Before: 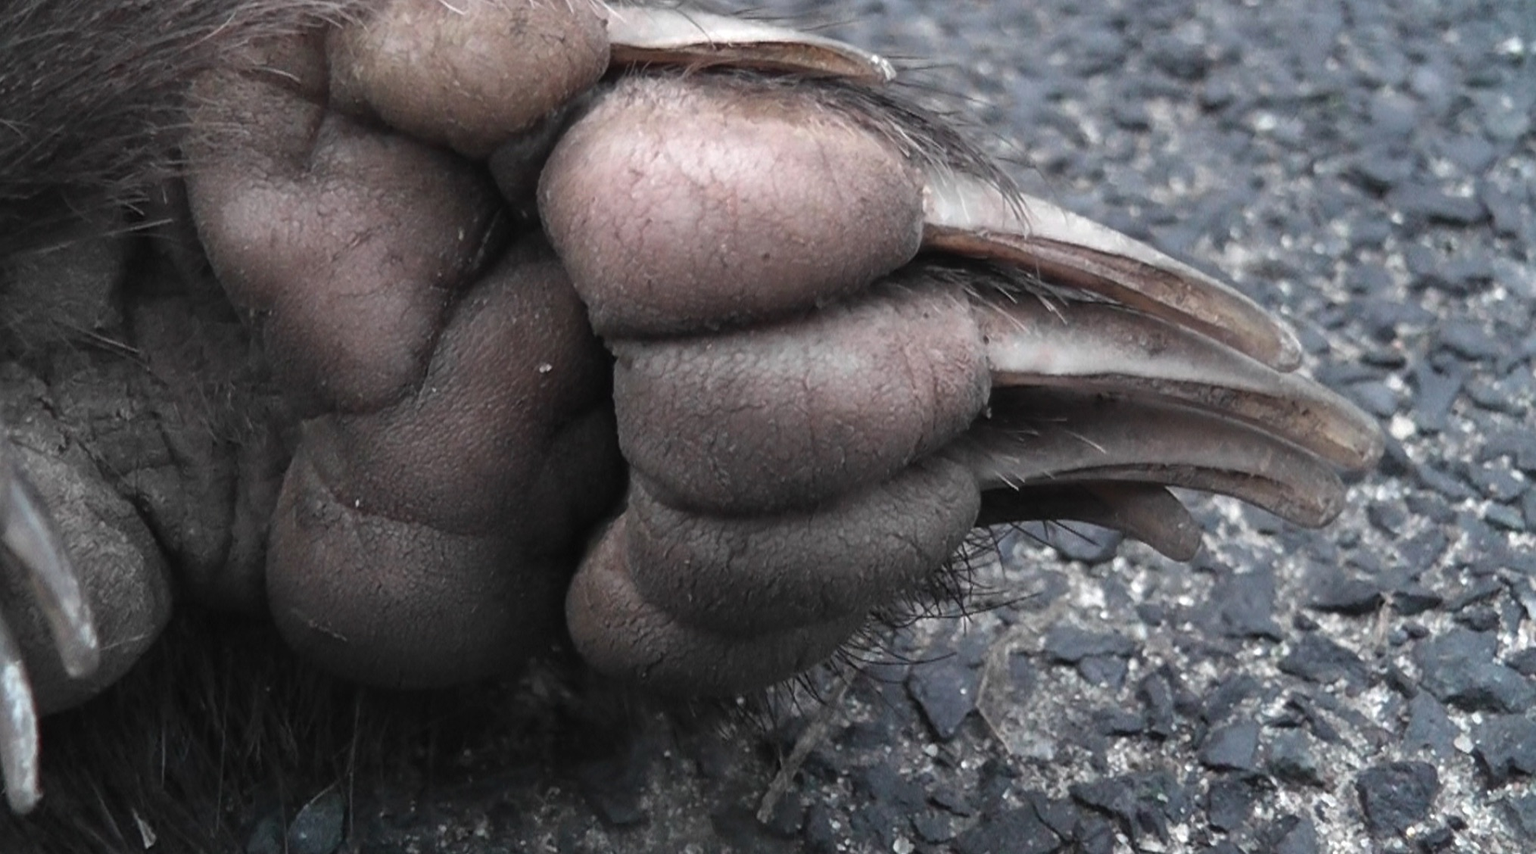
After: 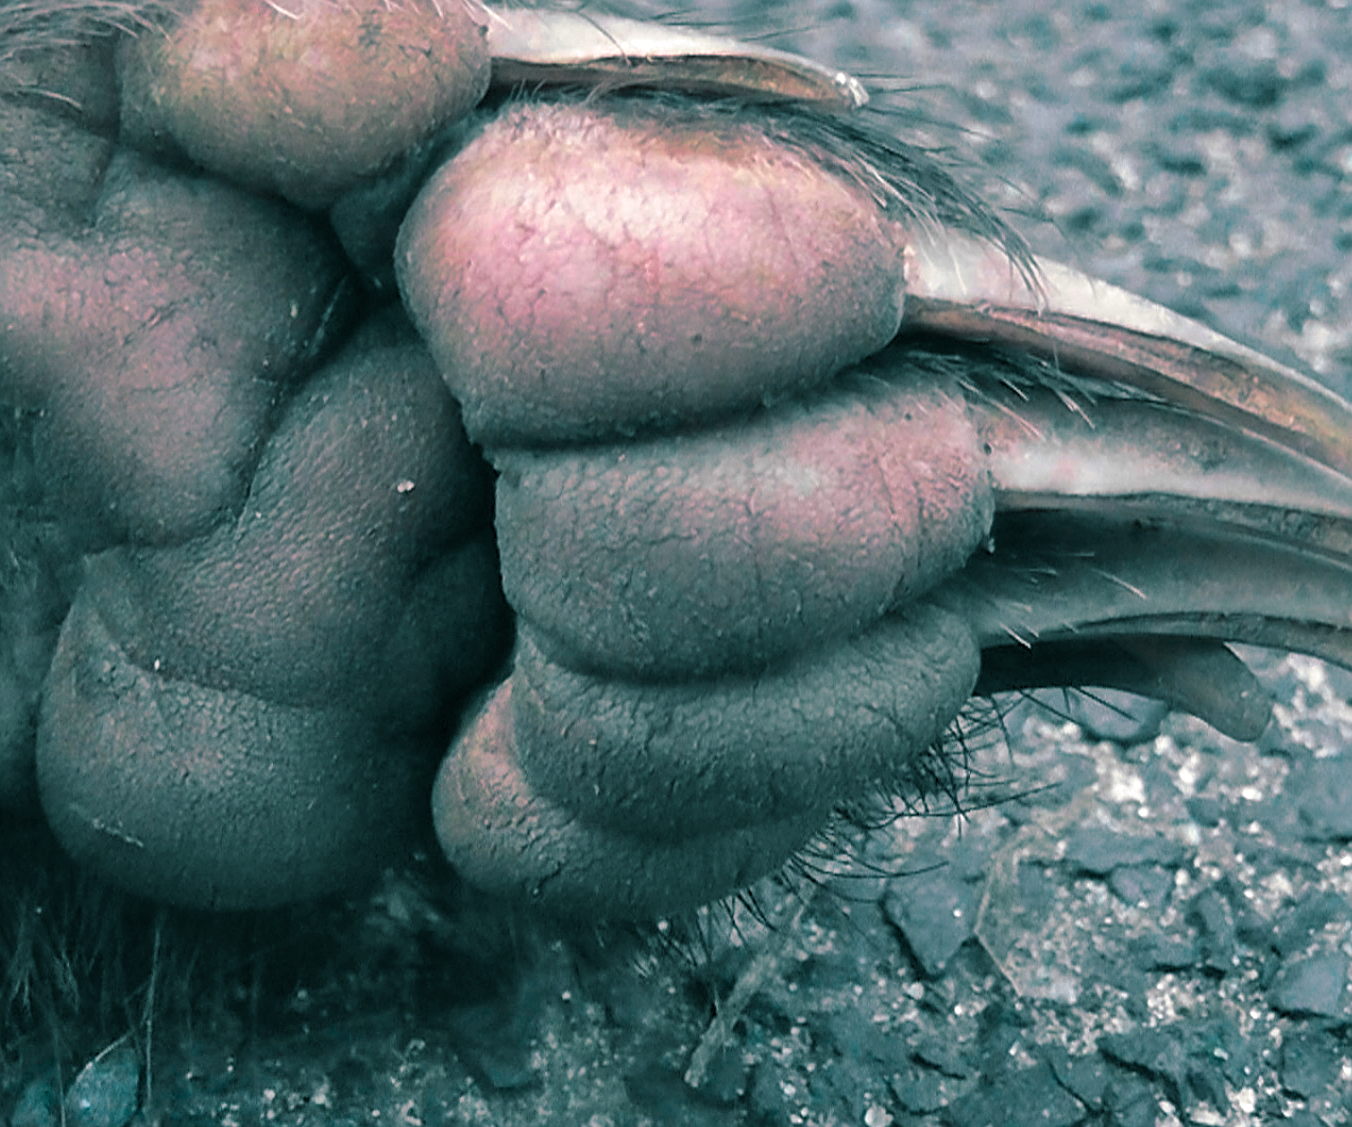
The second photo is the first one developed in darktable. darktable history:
crop and rotate: left 15.546%, right 17.787%
contrast brightness saturation: saturation 0.5
tone equalizer: on, module defaults
shadows and highlights: soften with gaussian
split-toning: shadows › hue 186.43°, highlights › hue 49.29°, compress 30.29%
sharpen: on, module defaults
color zones: curves: ch0 [(0, 0.533) (0.126, 0.533) (0.234, 0.533) (0.368, 0.357) (0.5, 0.5) (0.625, 0.5) (0.74, 0.637) (0.875, 0.5)]; ch1 [(0.004, 0.708) (0.129, 0.662) (0.25, 0.5) (0.375, 0.331) (0.496, 0.396) (0.625, 0.649) (0.739, 0.26) (0.875, 0.5) (1, 0.478)]; ch2 [(0, 0.409) (0.132, 0.403) (0.236, 0.558) (0.379, 0.448) (0.5, 0.5) (0.625, 0.5) (0.691, 0.39) (0.875, 0.5)]
